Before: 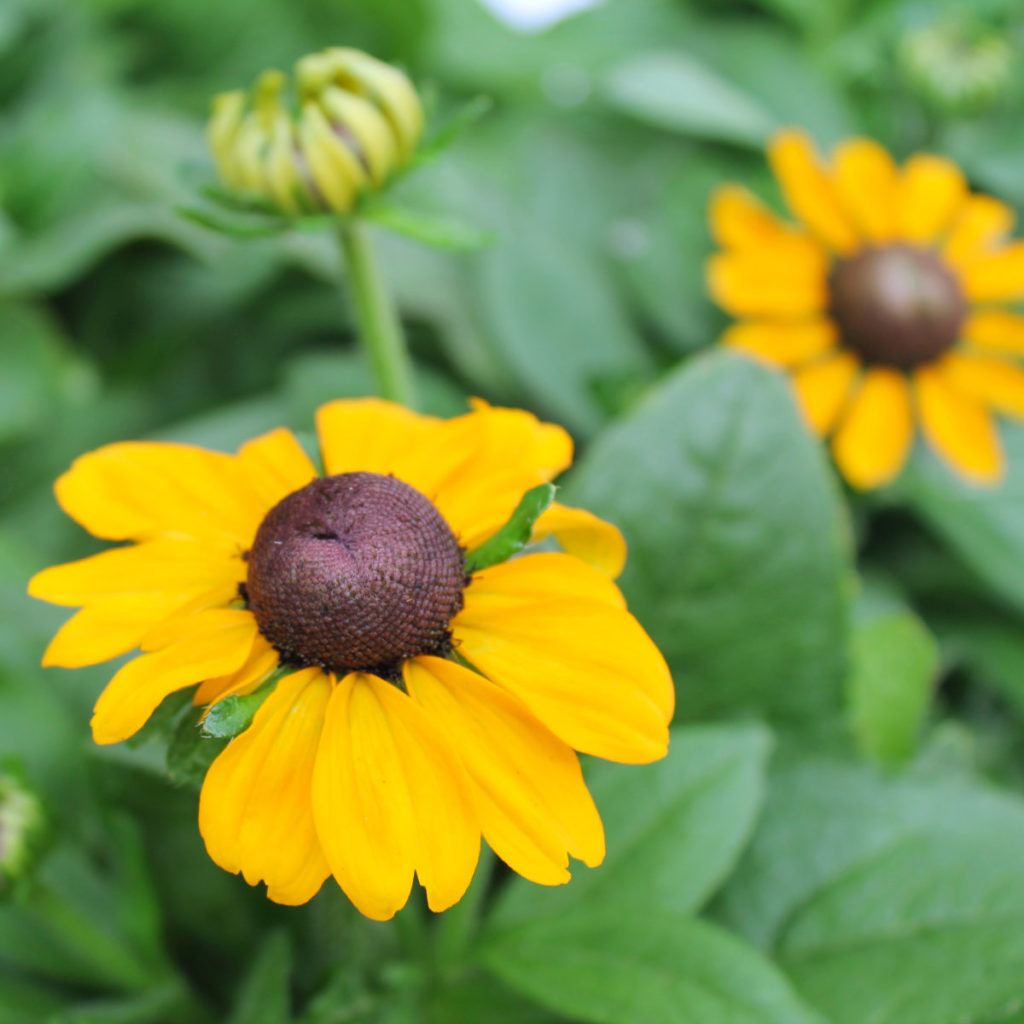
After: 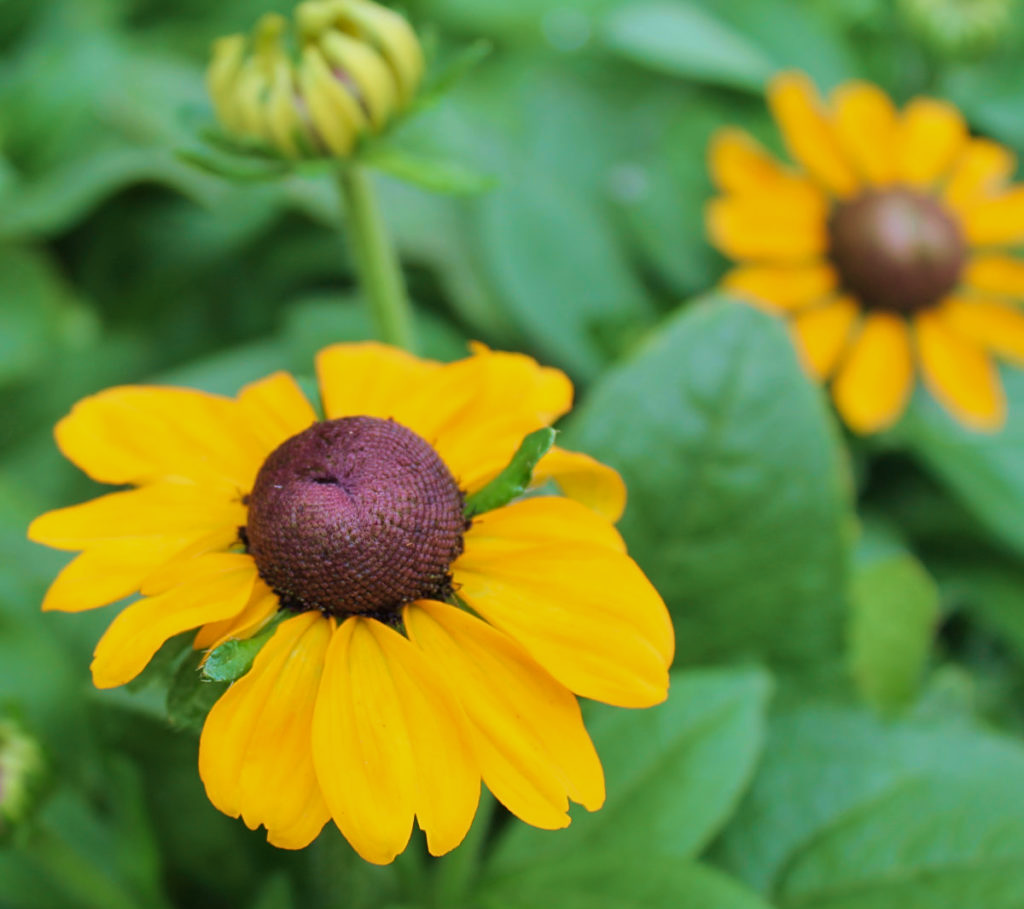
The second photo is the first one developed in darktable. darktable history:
exposure: exposure -0.252 EV, compensate highlight preservation false
velvia: strength 50.17%
crop and rotate: top 5.493%, bottom 5.708%
sharpen: amount 0.202
